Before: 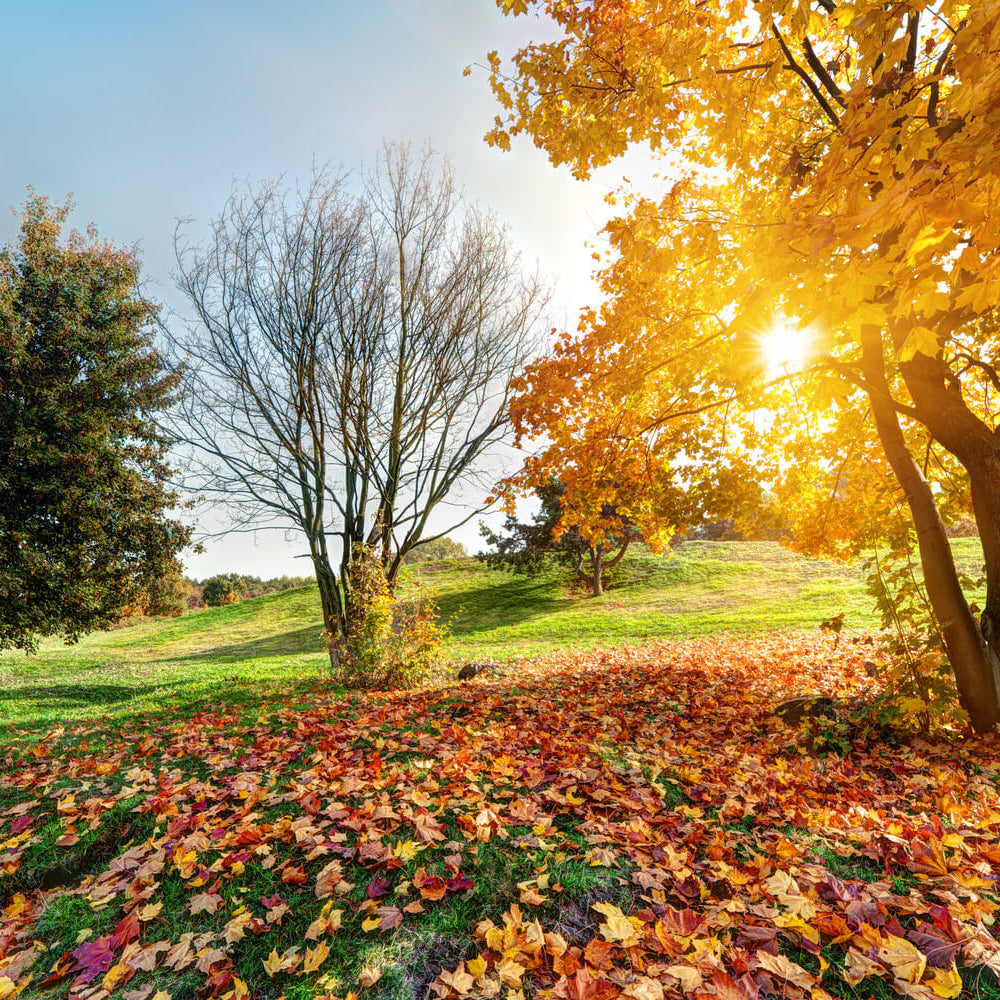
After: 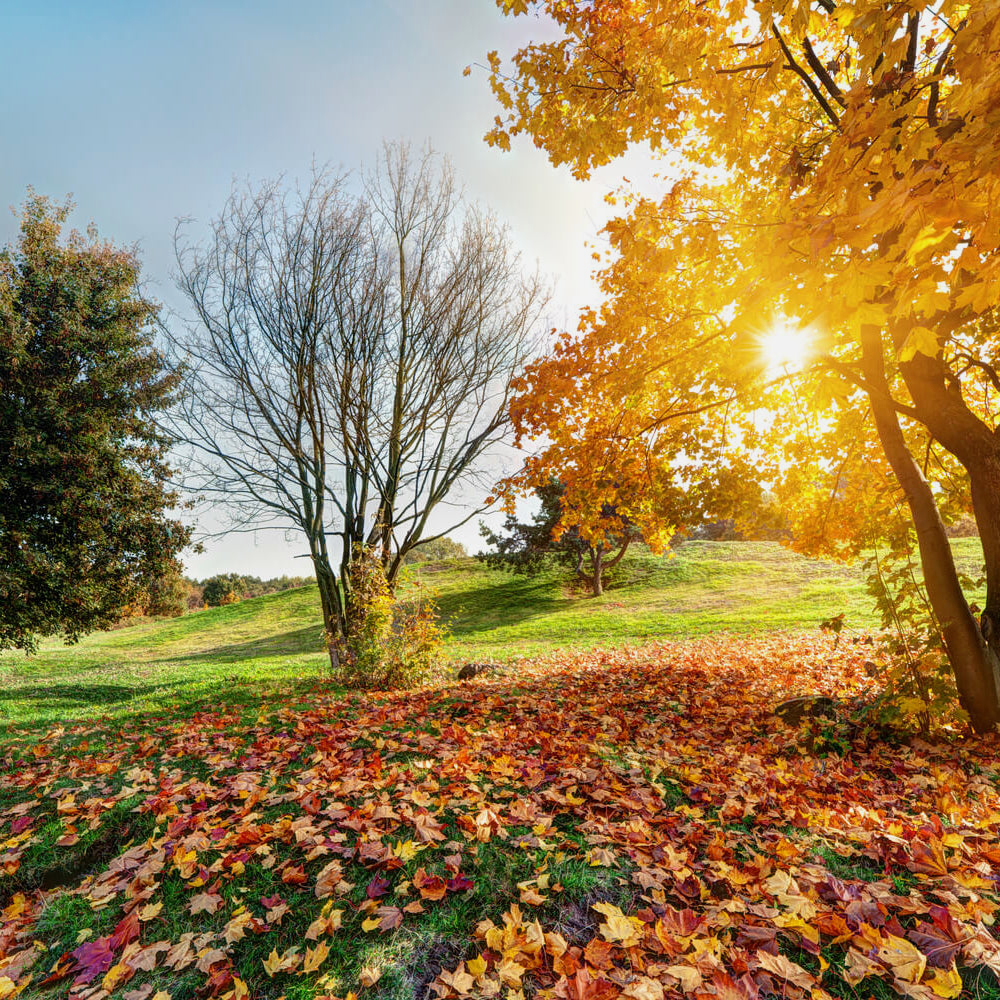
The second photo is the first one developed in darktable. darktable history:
rotate and perspective: automatic cropping original format, crop left 0, crop top 0
exposure: exposure -0.157 EV, compensate highlight preservation false
